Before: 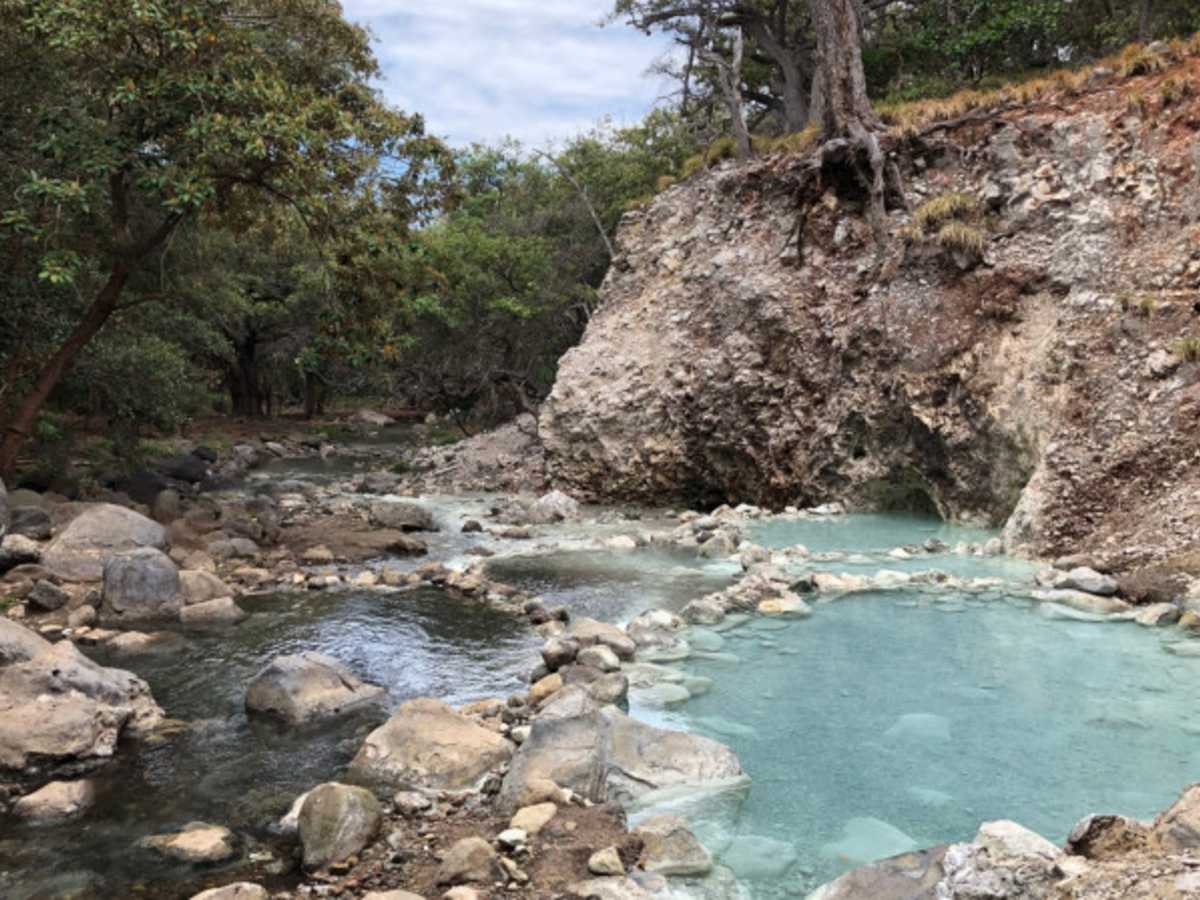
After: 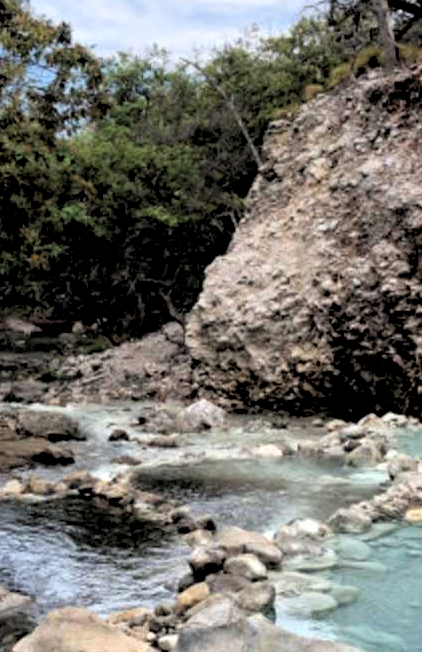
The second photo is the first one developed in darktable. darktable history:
crop and rotate: left 29.476%, top 10.214%, right 35.32%, bottom 17.333%
rgb levels: levels [[0.034, 0.472, 0.904], [0, 0.5, 1], [0, 0.5, 1]]
